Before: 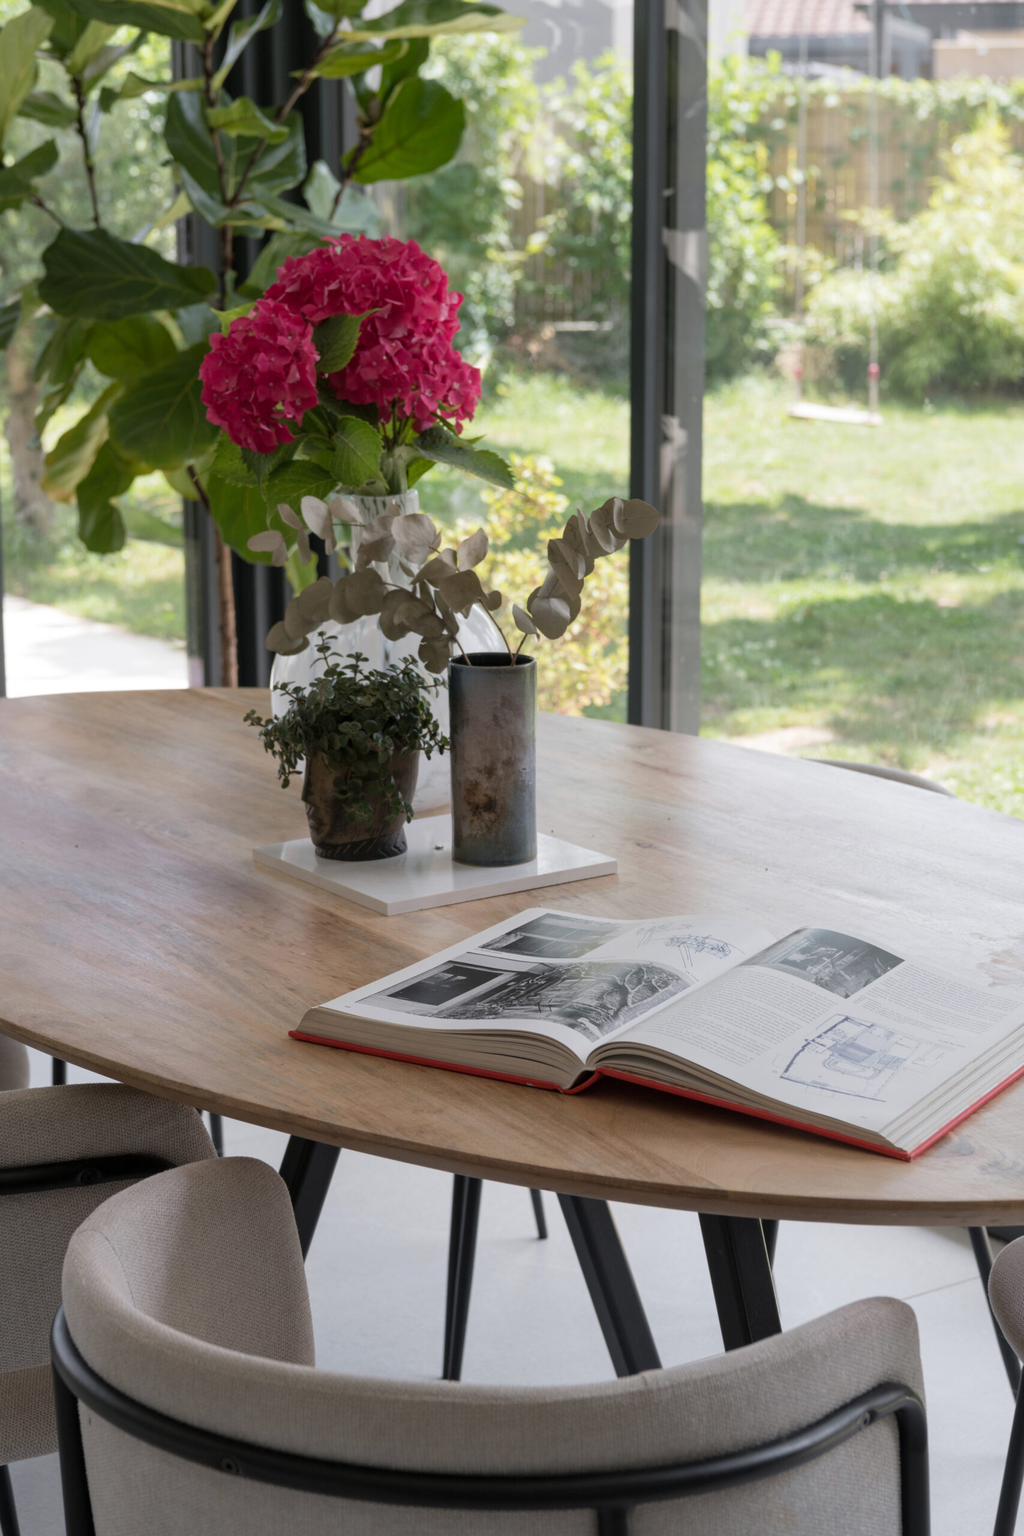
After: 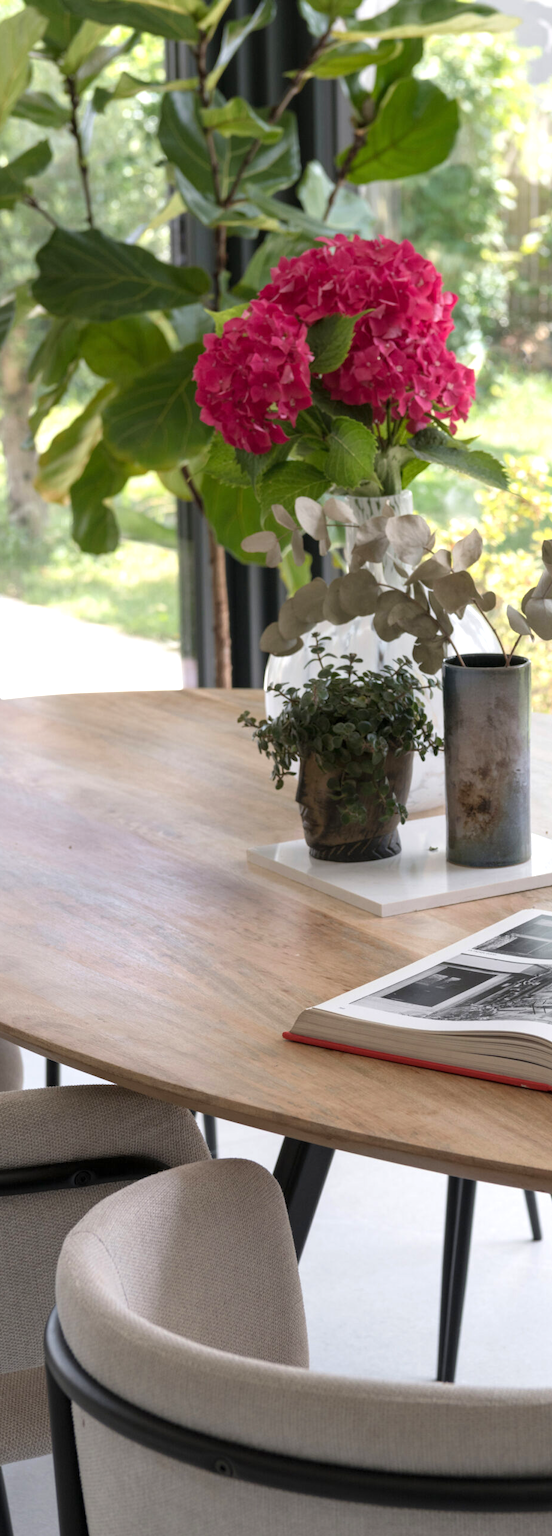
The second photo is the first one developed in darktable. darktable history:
exposure: exposure 0.661 EV, compensate highlight preservation false
crop: left 0.664%, right 45.466%, bottom 0.079%
